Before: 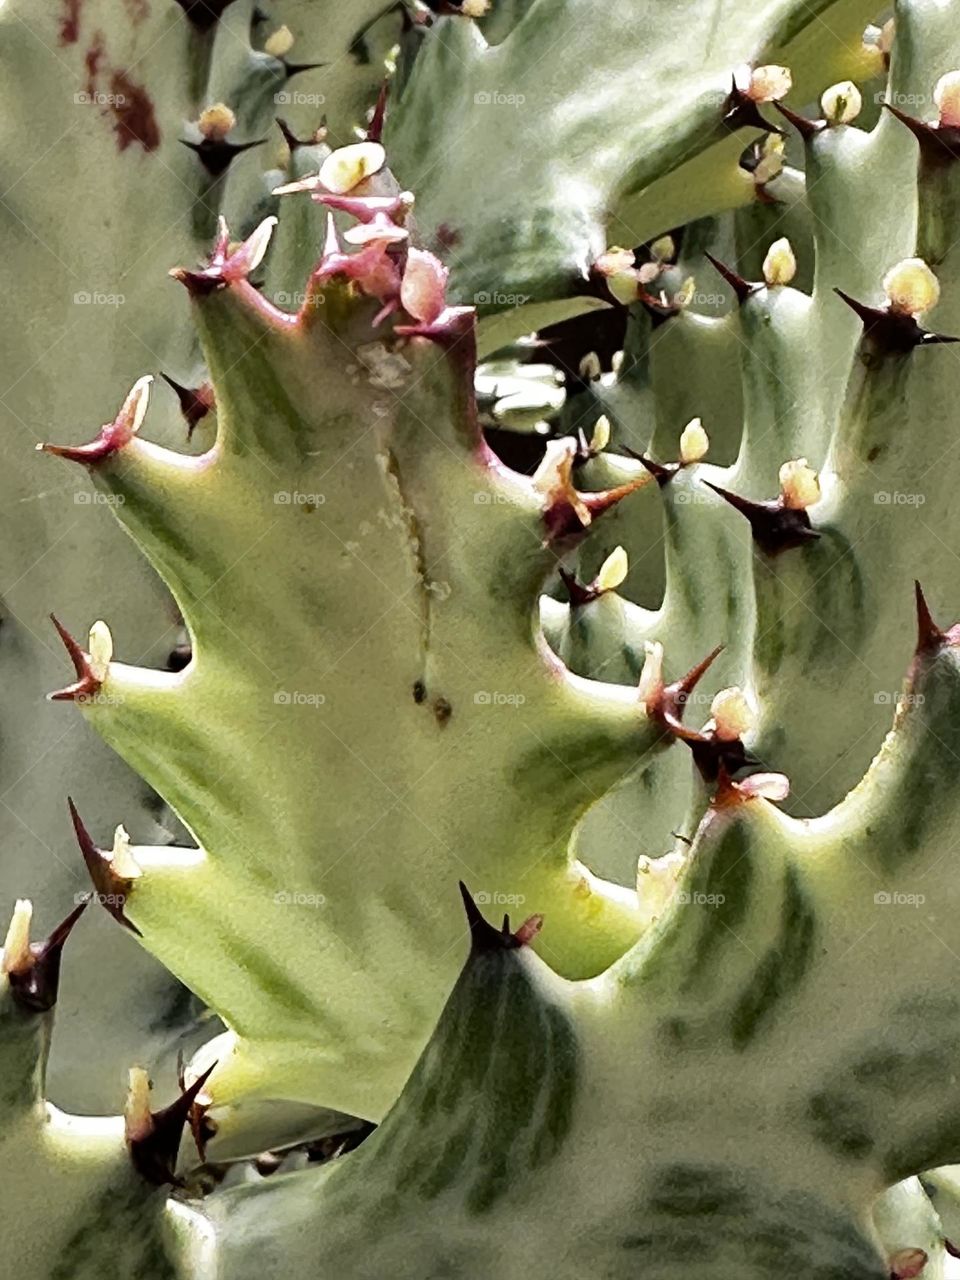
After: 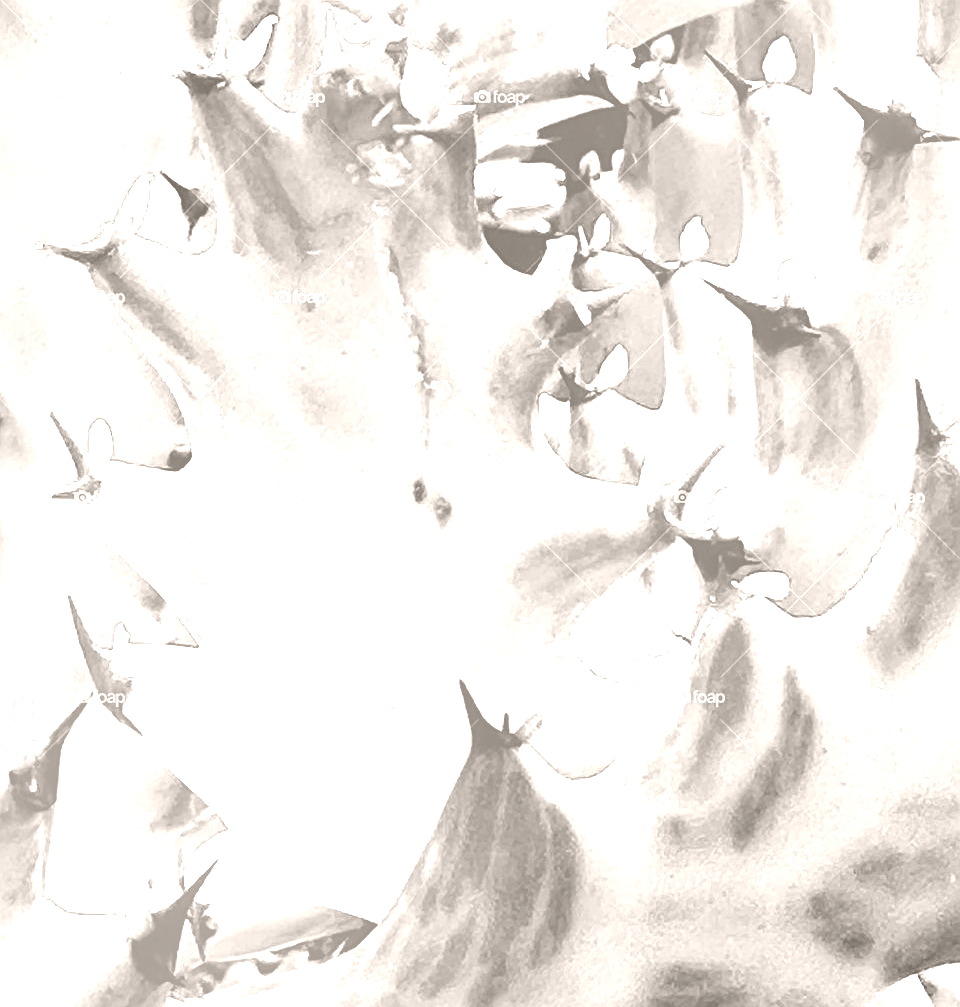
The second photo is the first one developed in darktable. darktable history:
contrast brightness saturation: contrast 0.2, brightness 0.16, saturation 0.22
crop and rotate: top 15.774%, bottom 5.506%
white balance: red 1.138, green 0.996, blue 0.812
colorize: hue 34.49°, saturation 35.33%, source mix 100%, lightness 55%, version 1
sharpen: on, module defaults
bloom: size 38%, threshold 95%, strength 30%
